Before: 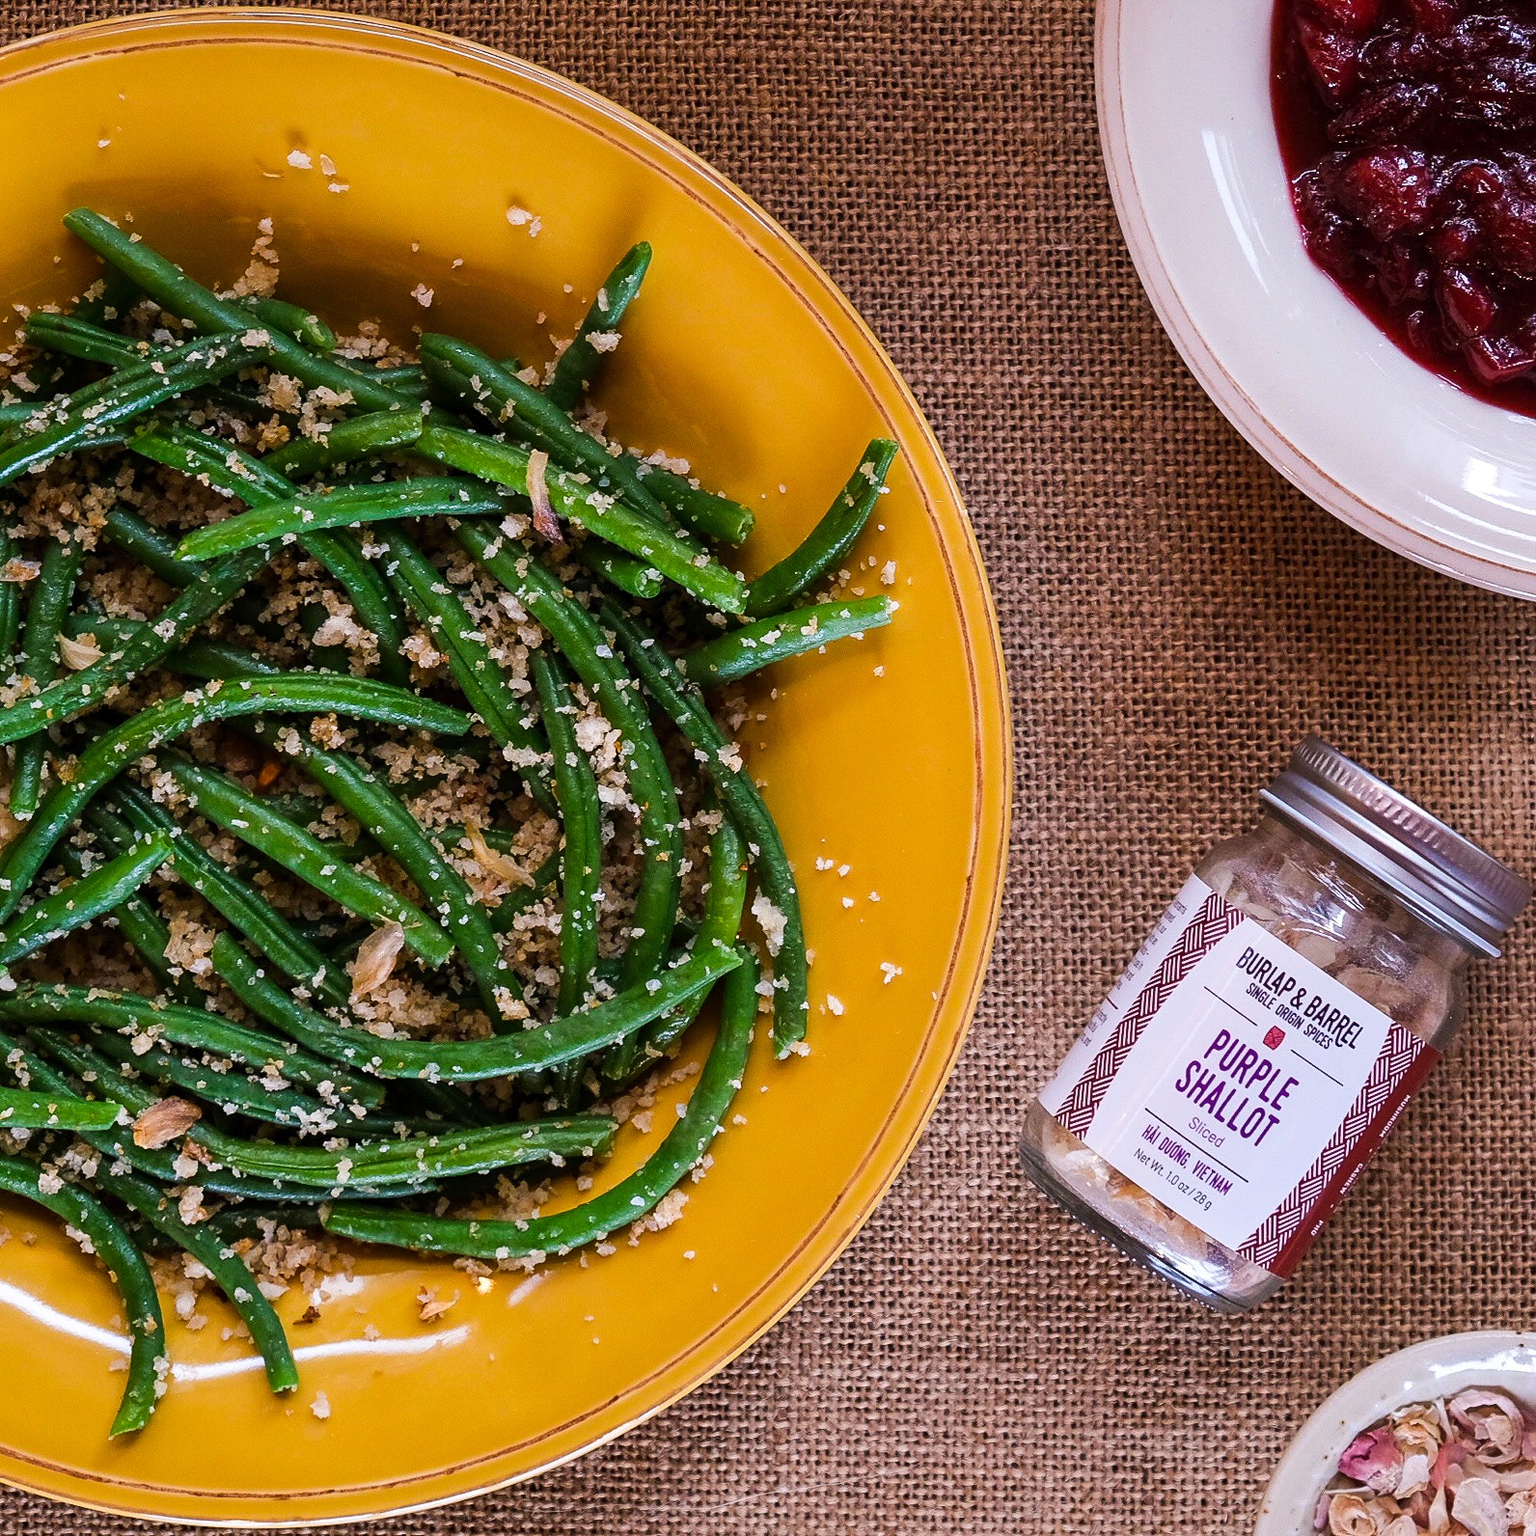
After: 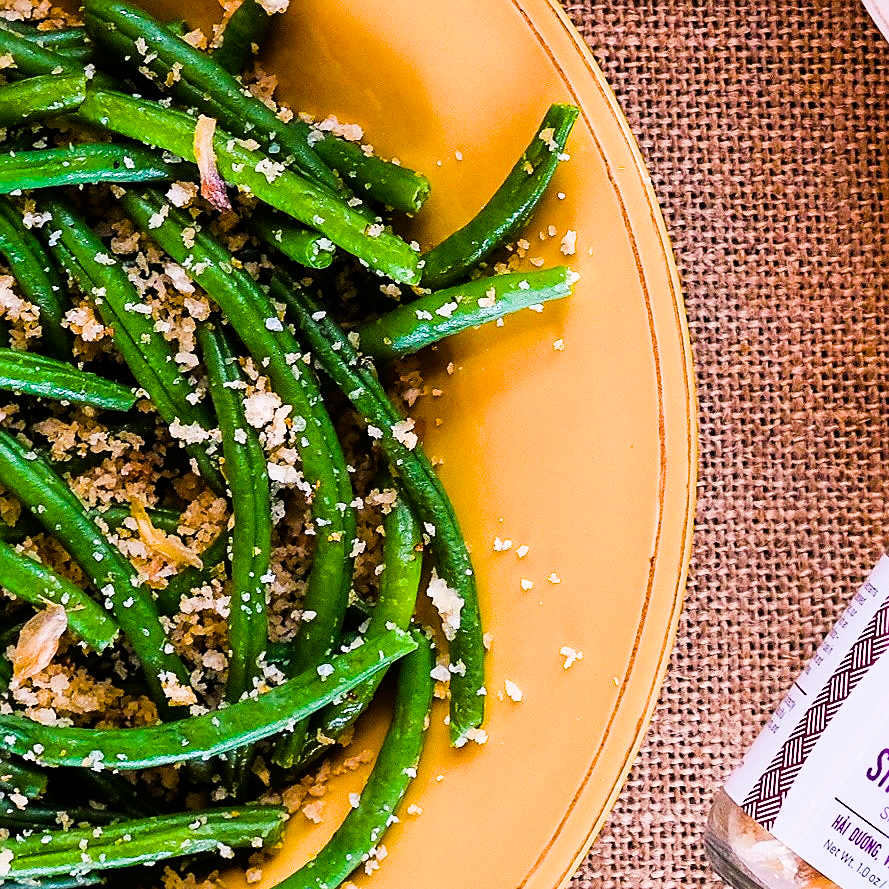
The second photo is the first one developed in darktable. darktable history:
exposure: black level correction 0, exposure 0.7 EV, compensate exposure bias true, compensate highlight preservation false
color balance rgb: perceptual saturation grading › global saturation 36%, perceptual brilliance grading › global brilliance 10%, global vibrance 20%
crop and rotate: left 22.13%, top 22.054%, right 22.026%, bottom 22.102%
filmic rgb: black relative exposure -7.65 EV, hardness 4.02, contrast 1.1, highlights saturation mix -30%
sharpen: radius 1.864, amount 0.398, threshold 1.271
